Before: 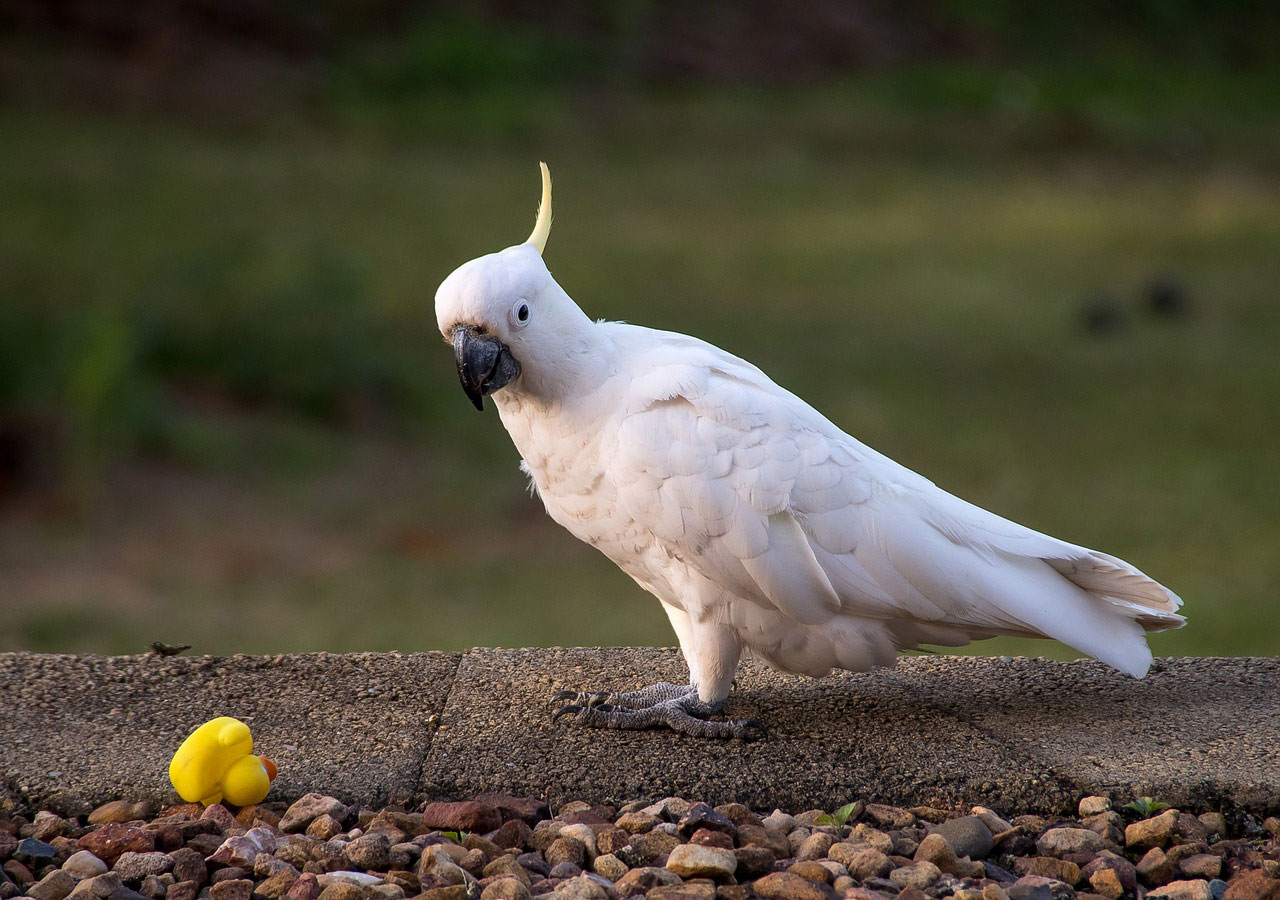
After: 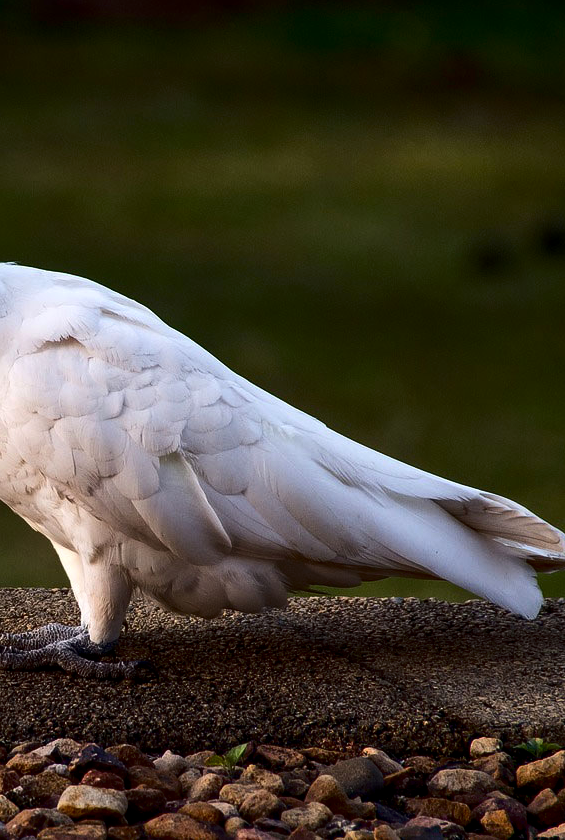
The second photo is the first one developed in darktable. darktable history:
crop: left 47.628%, top 6.643%, right 7.874%
local contrast: highlights 100%, shadows 100%, detail 120%, midtone range 0.2
contrast brightness saturation: contrast 0.19, brightness -0.24, saturation 0.11
